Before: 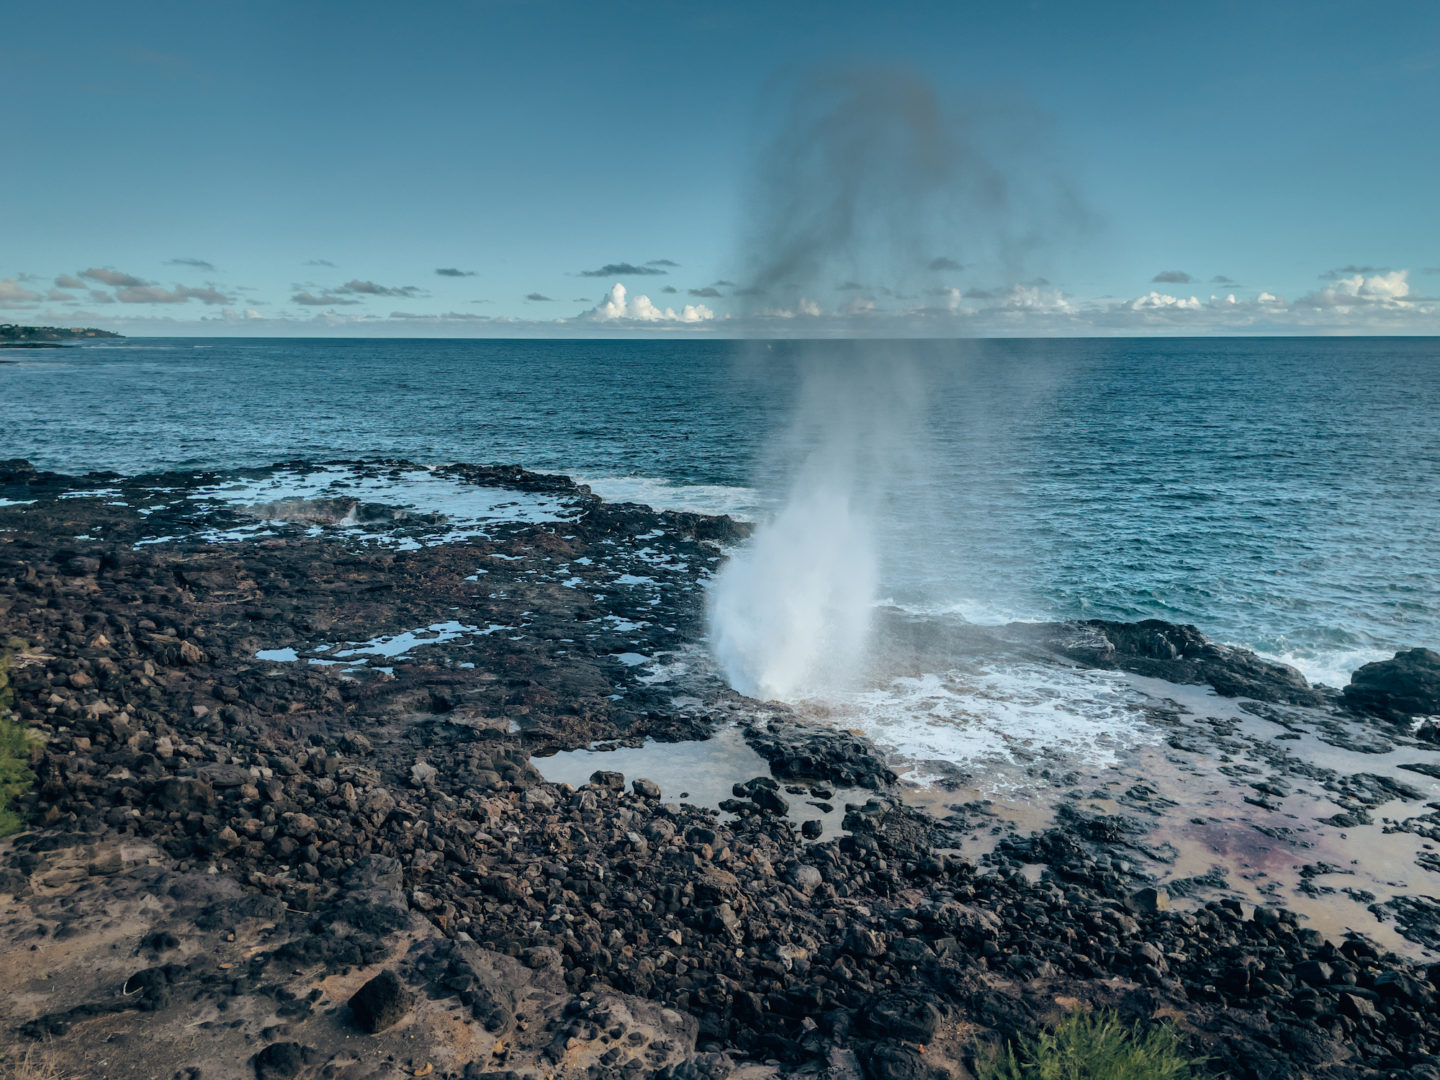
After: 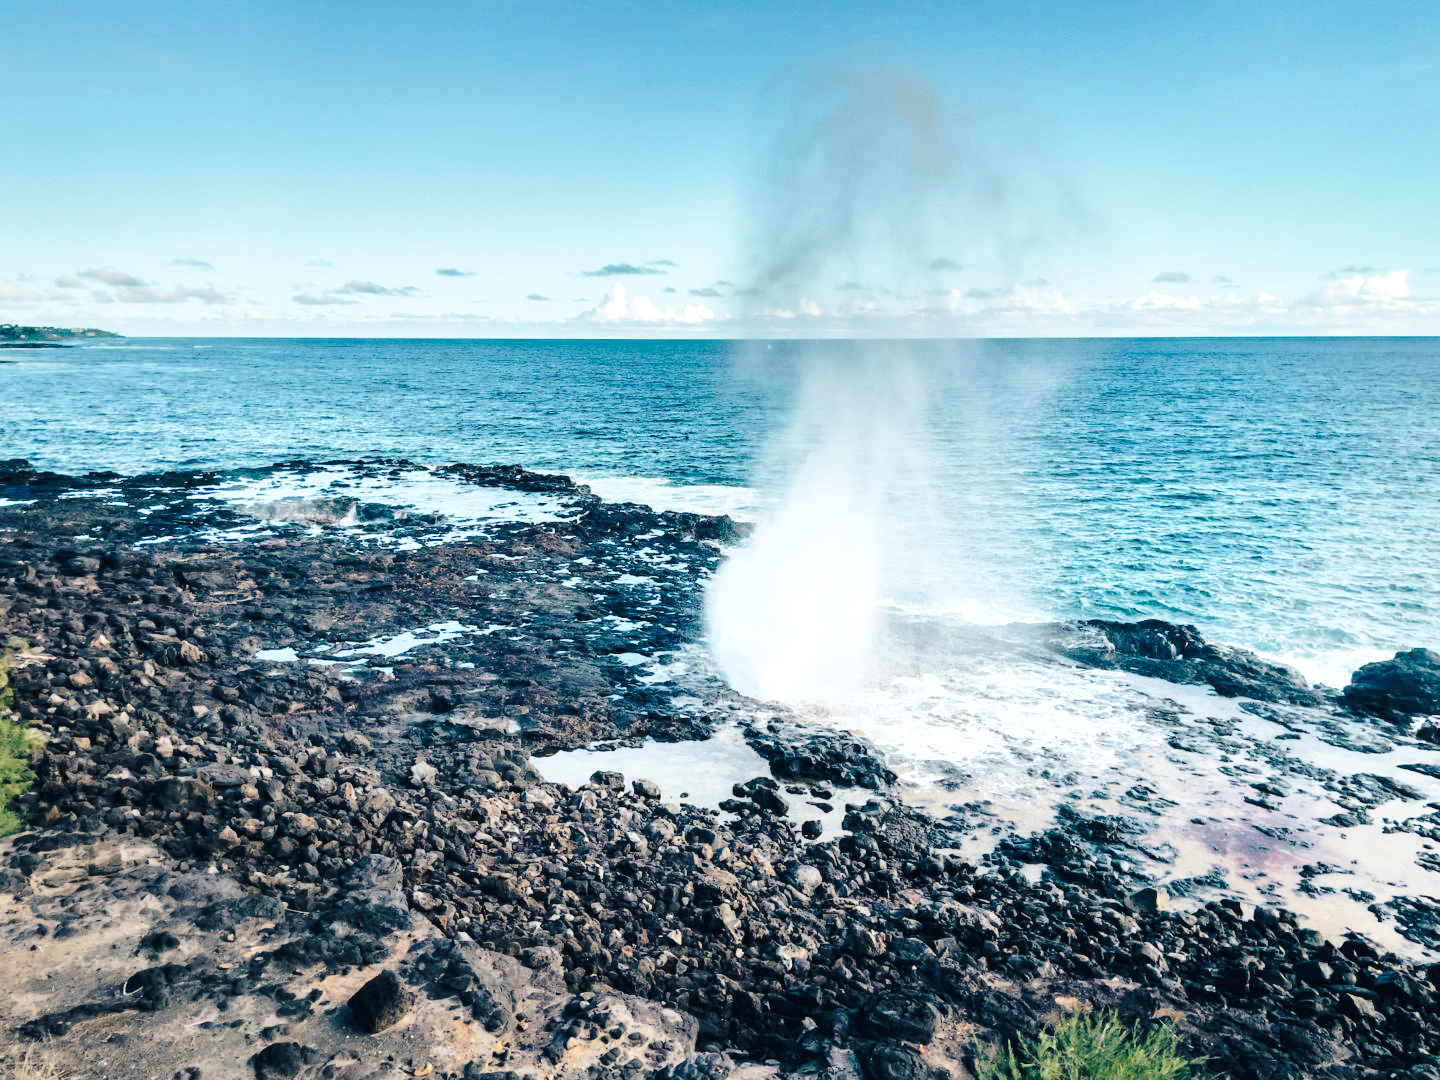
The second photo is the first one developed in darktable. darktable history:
base curve: curves: ch0 [(0, 0) (0.032, 0.037) (0.105, 0.228) (0.435, 0.76) (0.856, 0.983) (1, 1)], preserve colors none
exposure: exposure 0.566 EV, compensate highlight preservation false
